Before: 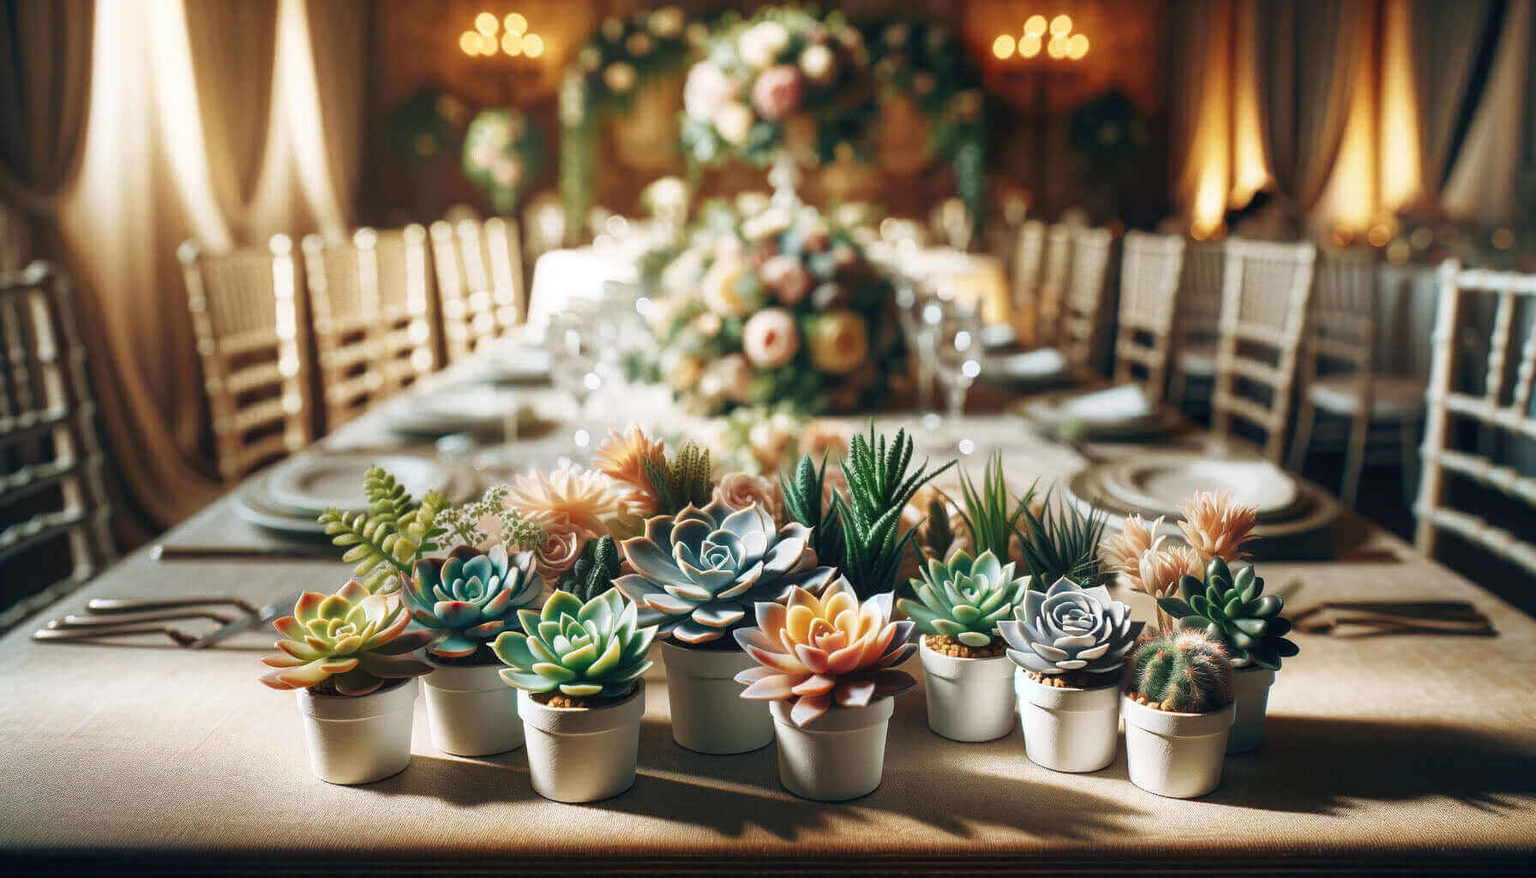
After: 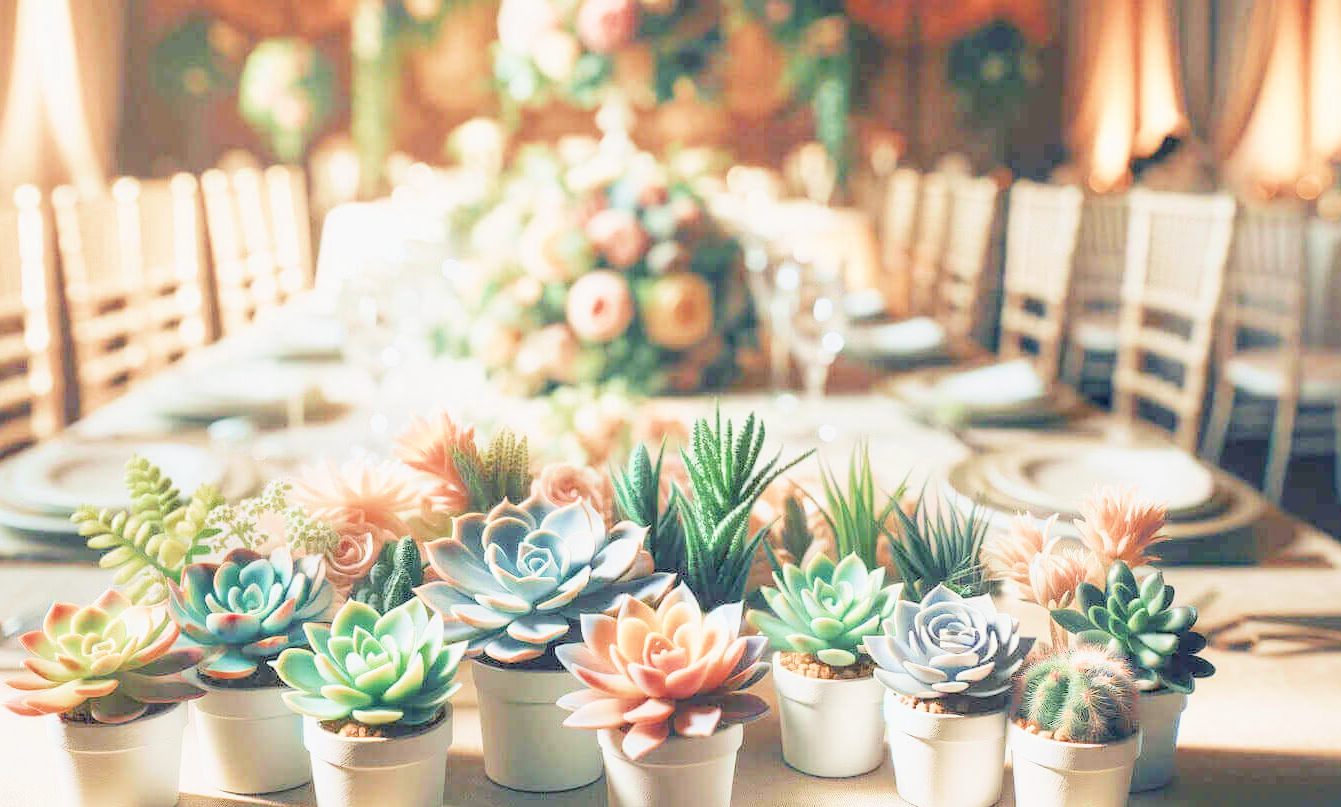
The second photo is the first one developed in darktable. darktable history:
crop: left 16.768%, top 8.653%, right 8.362%, bottom 12.485%
filmic rgb: middle gray luminance 2.5%, black relative exposure -10 EV, white relative exposure 7 EV, threshold 6 EV, dynamic range scaling 10%, target black luminance 0%, hardness 3.19, latitude 44.39%, contrast 0.682, highlights saturation mix 5%, shadows ↔ highlights balance 13.63%, add noise in highlights 0, color science v3 (2019), use custom middle-gray values true, iterations of high-quality reconstruction 0, contrast in highlights soft, enable highlight reconstruction true
contrast brightness saturation: contrast 0.11, saturation -0.17
